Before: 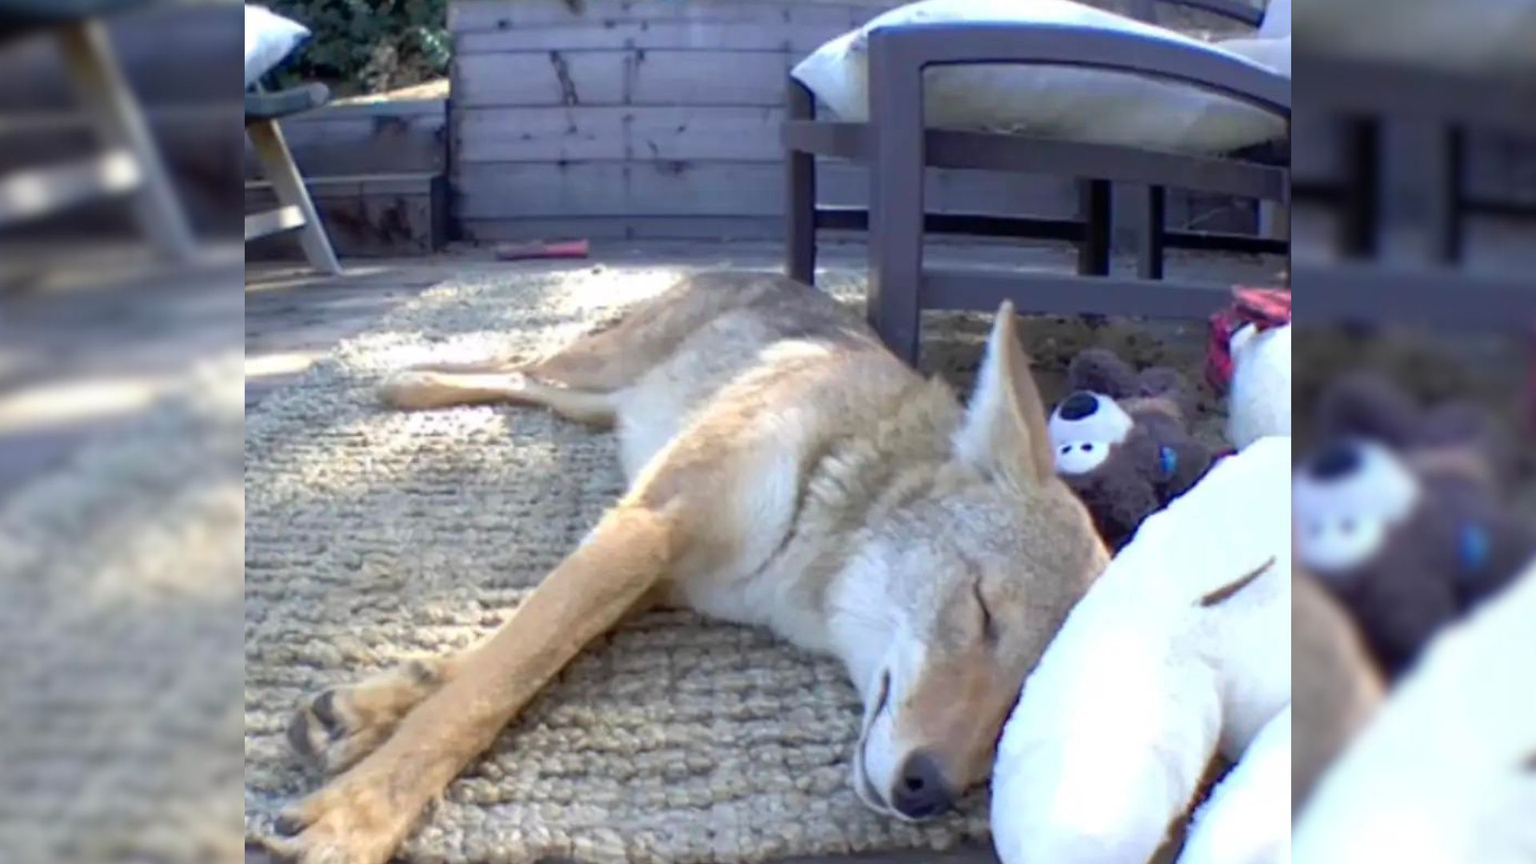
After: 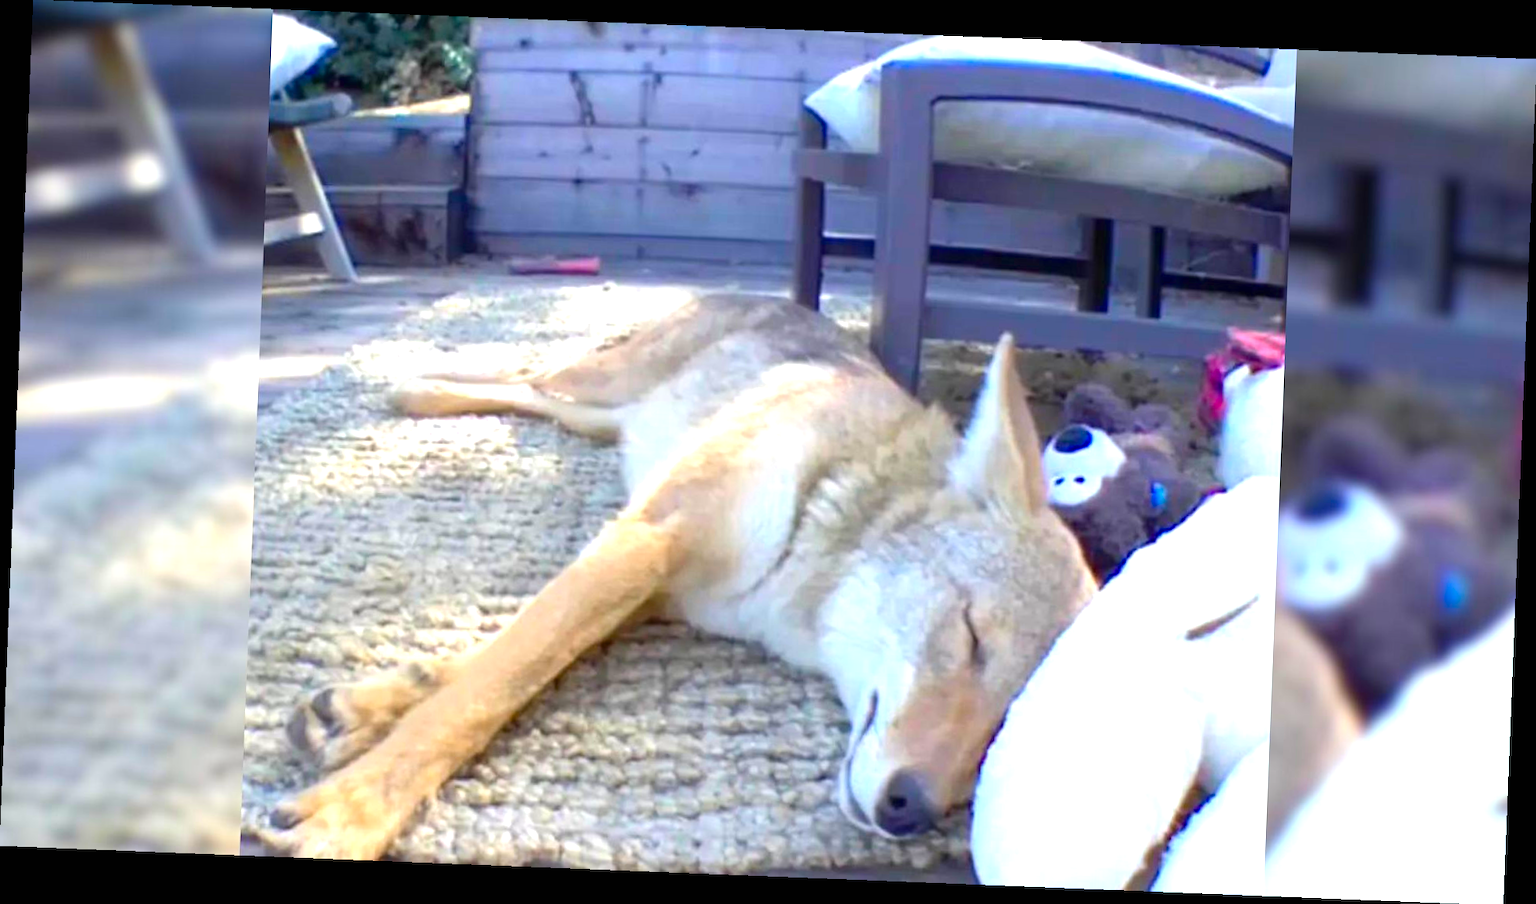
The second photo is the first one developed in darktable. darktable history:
color balance rgb: linear chroma grading › global chroma 33.4%
rotate and perspective: rotation 2.27°, automatic cropping off
base curve: curves: ch0 [(0, 0) (0.472, 0.508) (1, 1)]
exposure: black level correction 0, exposure 0.7 EV, compensate exposure bias true, compensate highlight preservation false
